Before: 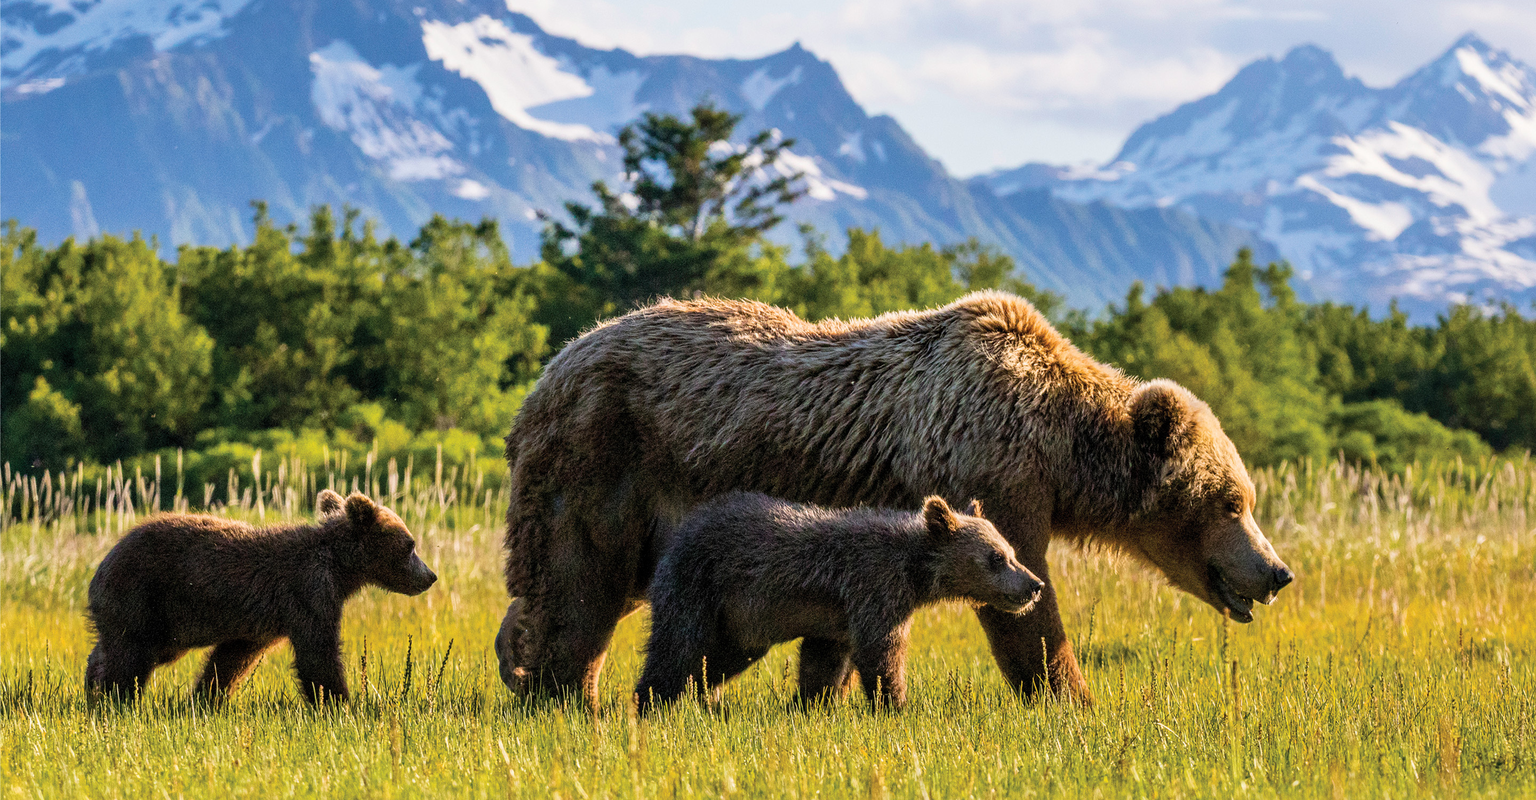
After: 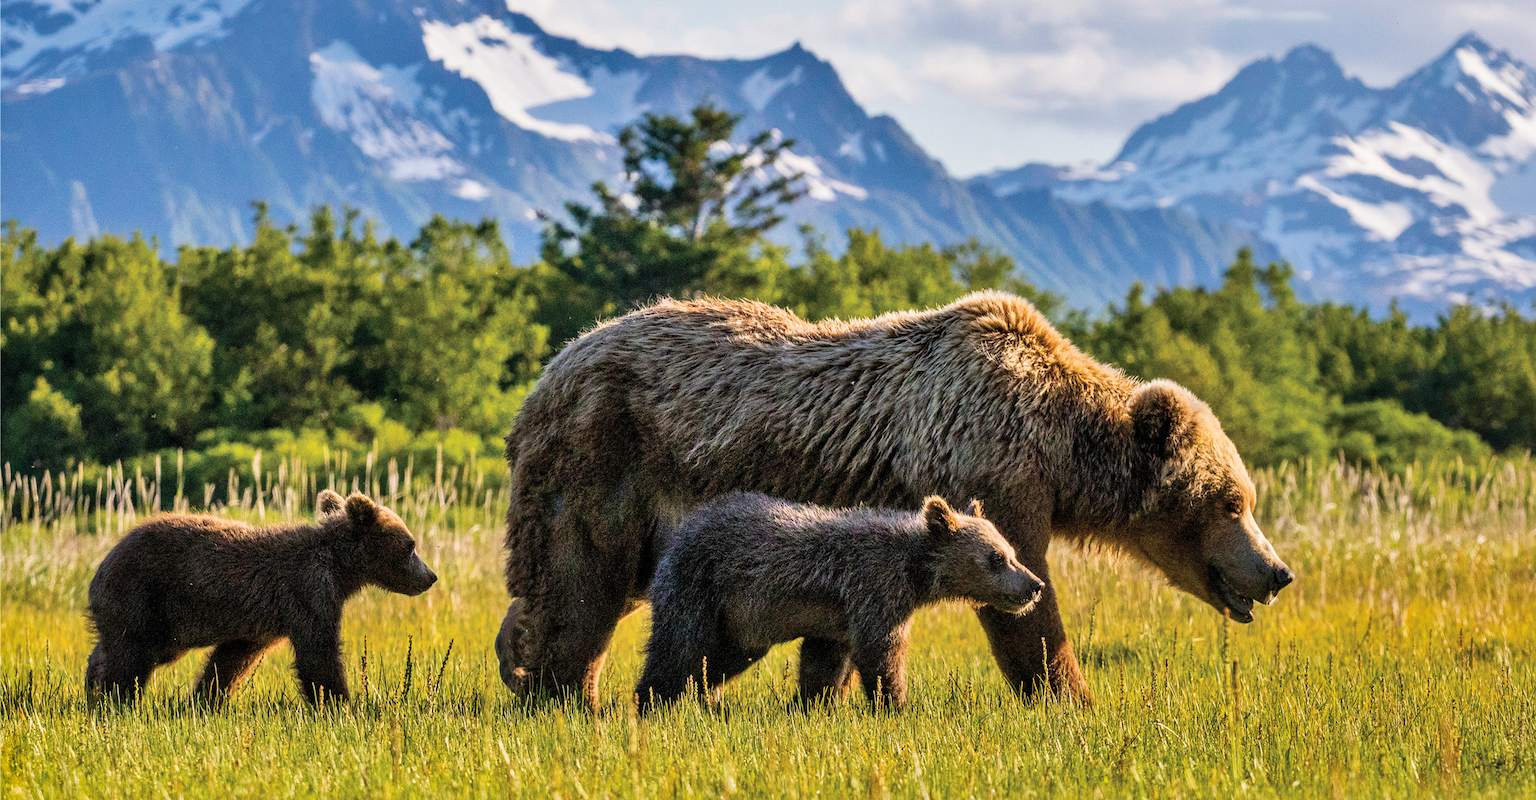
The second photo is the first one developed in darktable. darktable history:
shadows and highlights: low approximation 0.01, soften with gaussian
